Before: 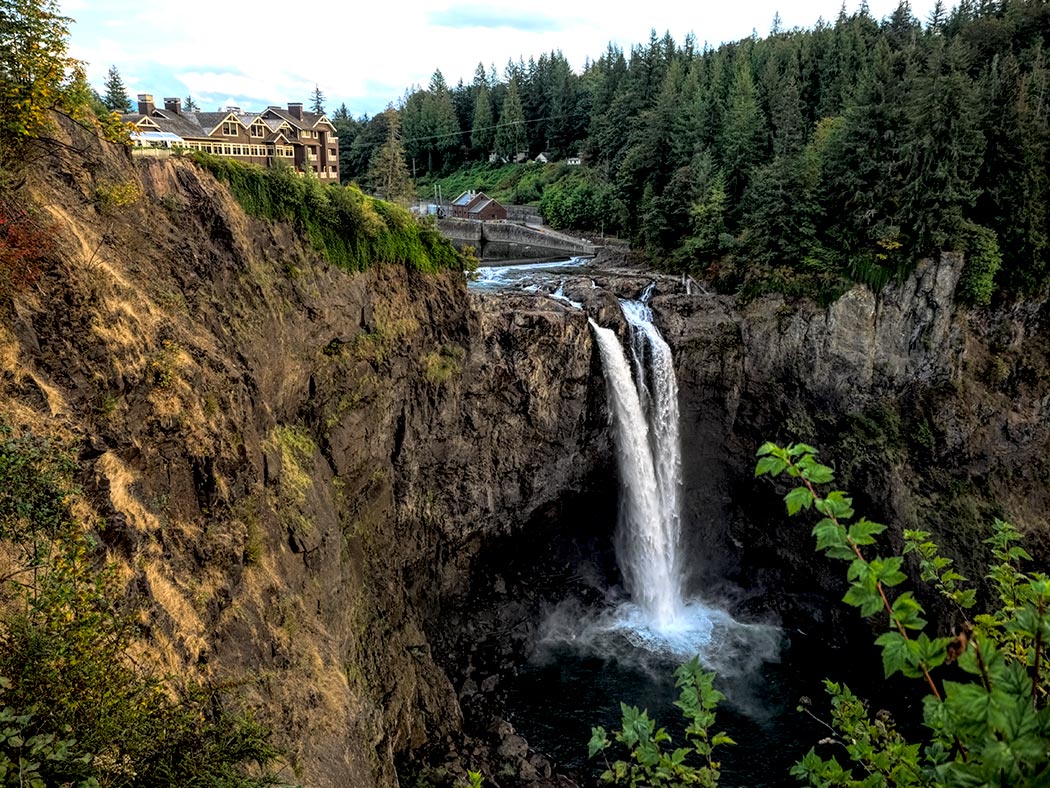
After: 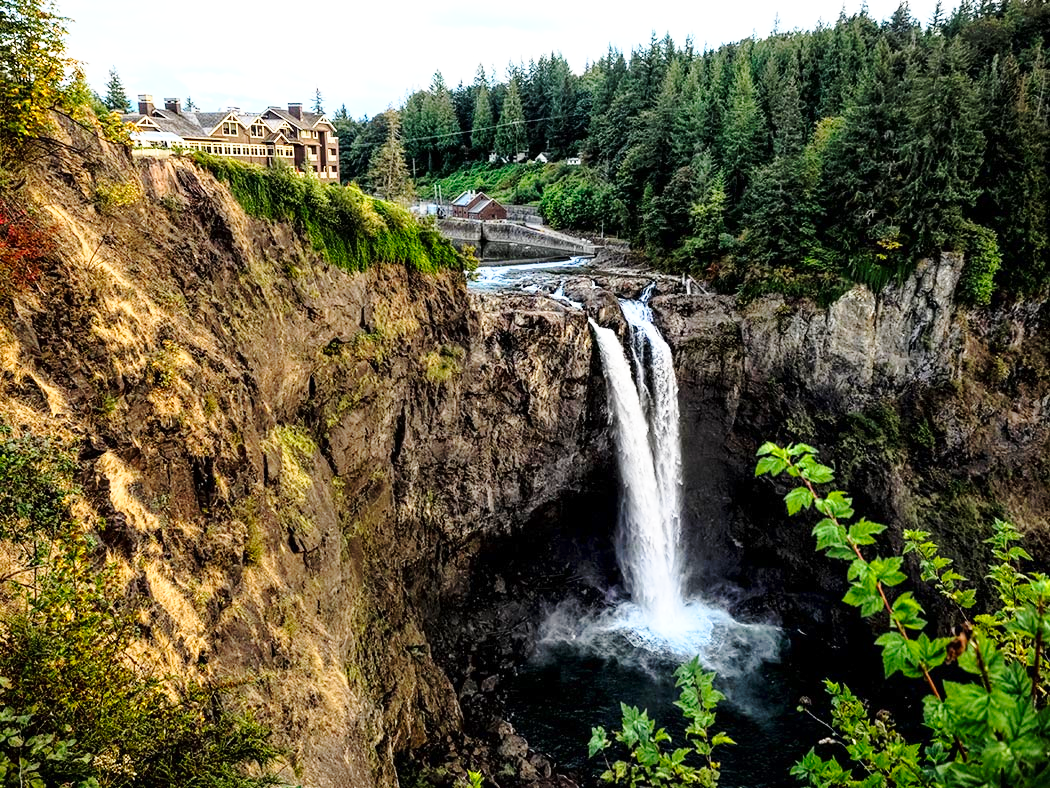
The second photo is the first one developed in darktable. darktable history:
base curve: curves: ch0 [(0, 0) (0.028, 0.03) (0.121, 0.232) (0.46, 0.748) (0.859, 0.968) (1, 1)], preserve colors none
levels: levels [0, 0.478, 1]
shadows and highlights: shadows 0, highlights 40
